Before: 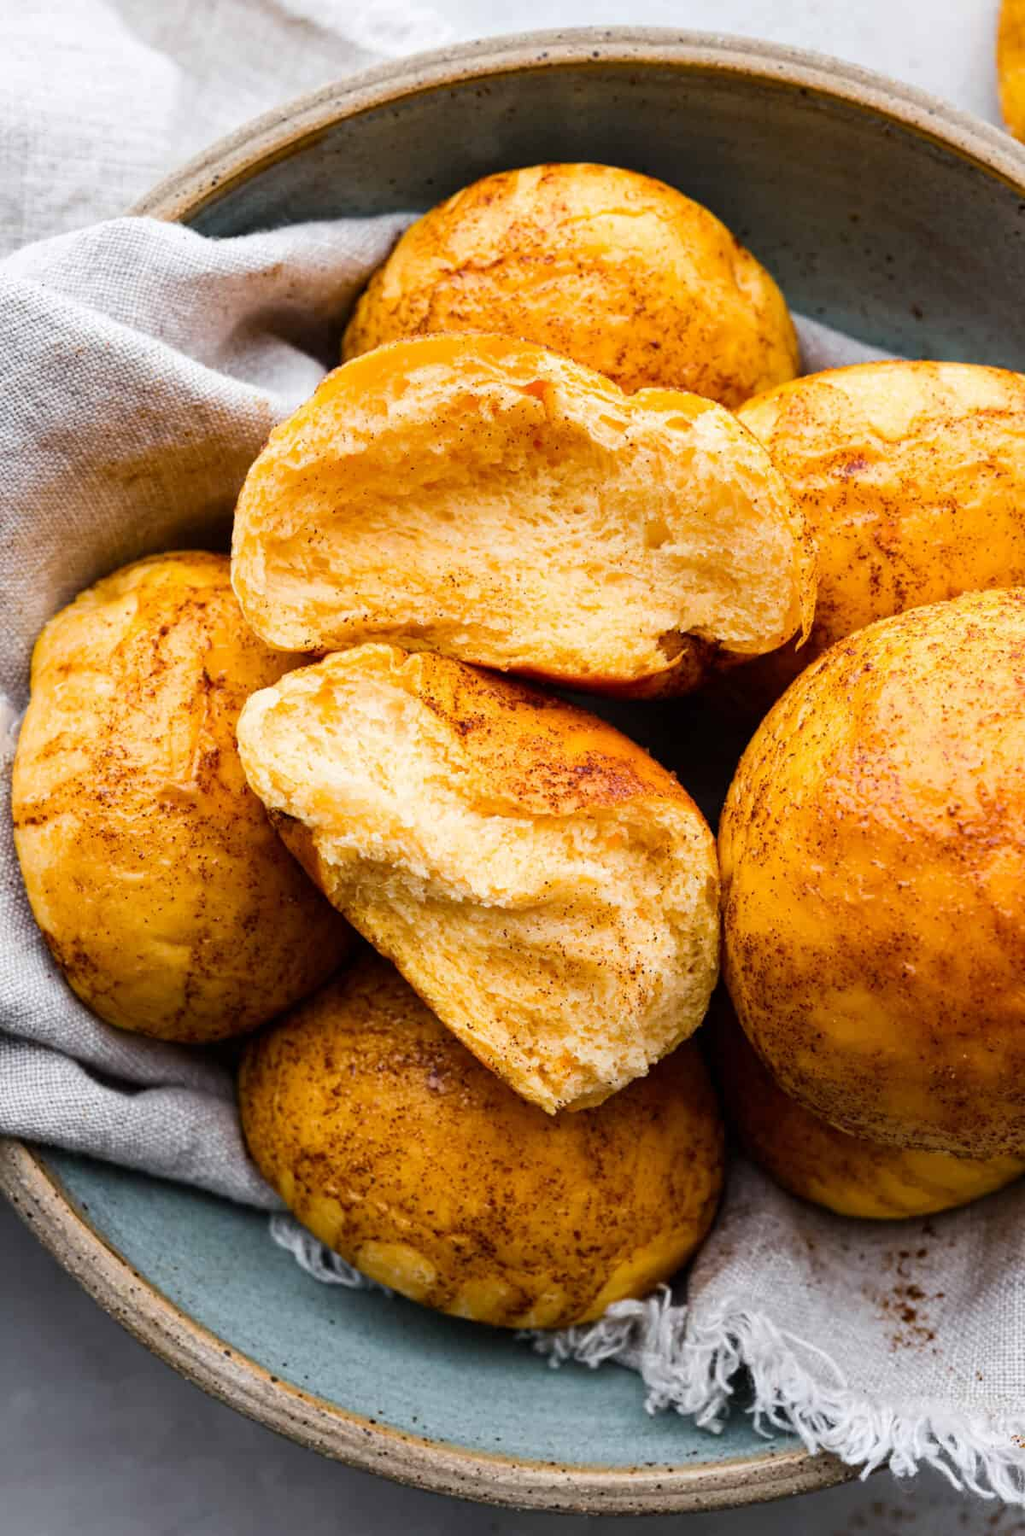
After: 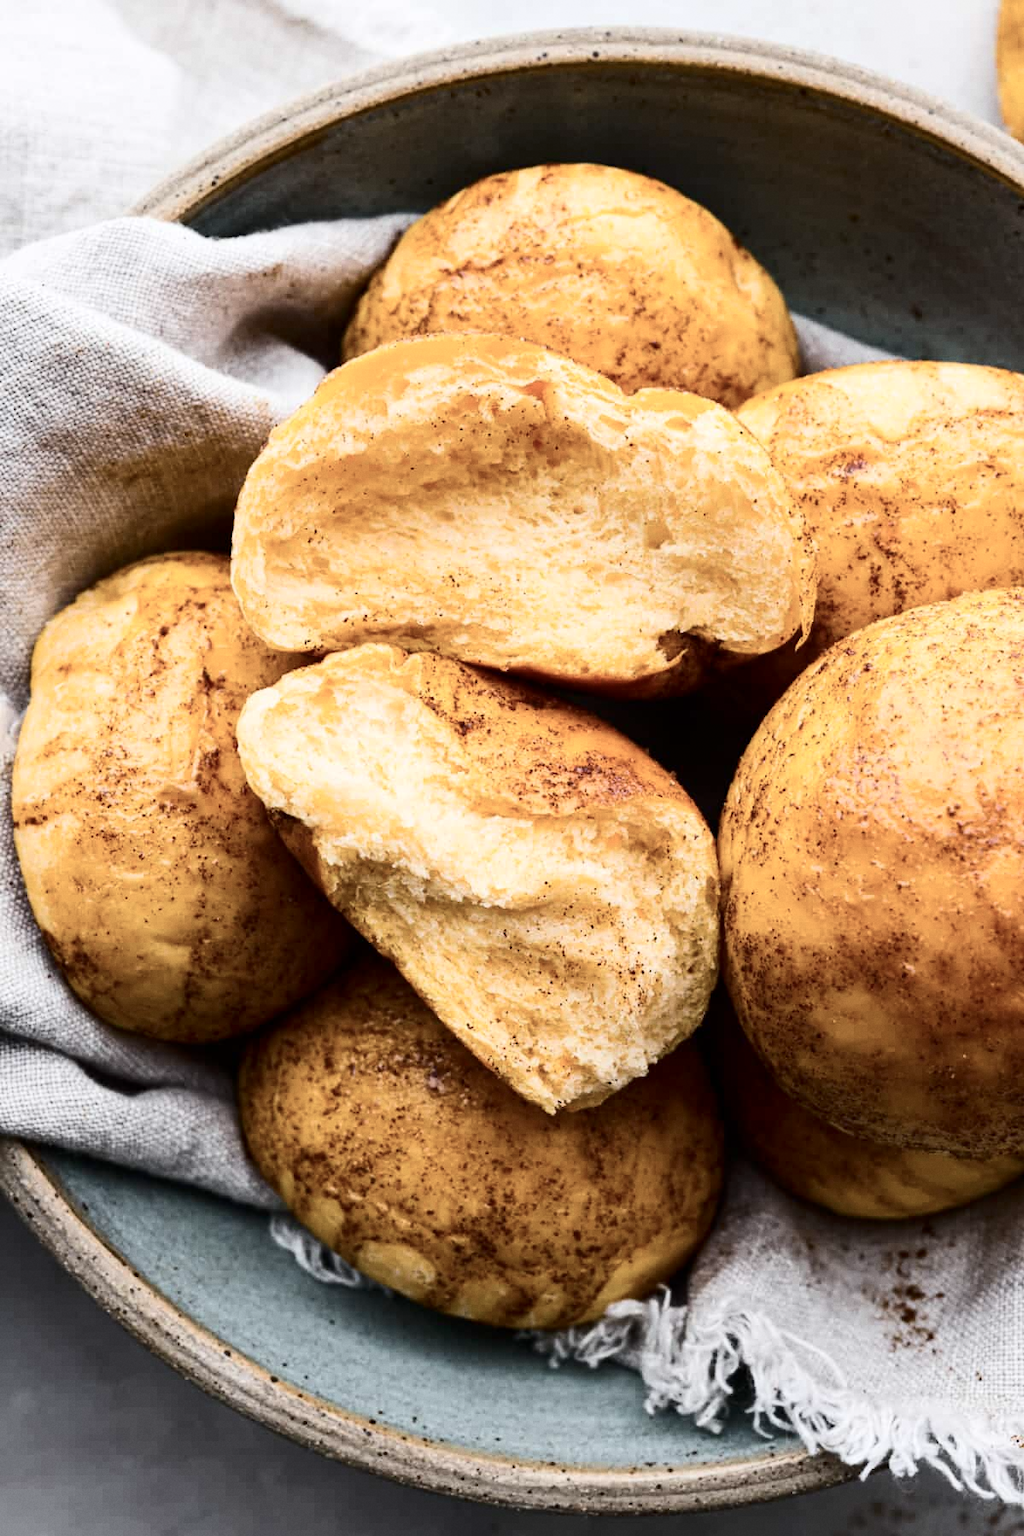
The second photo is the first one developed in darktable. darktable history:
contrast brightness saturation: contrast 0.25, saturation -0.31
grain: coarseness 14.57 ISO, strength 8.8%
